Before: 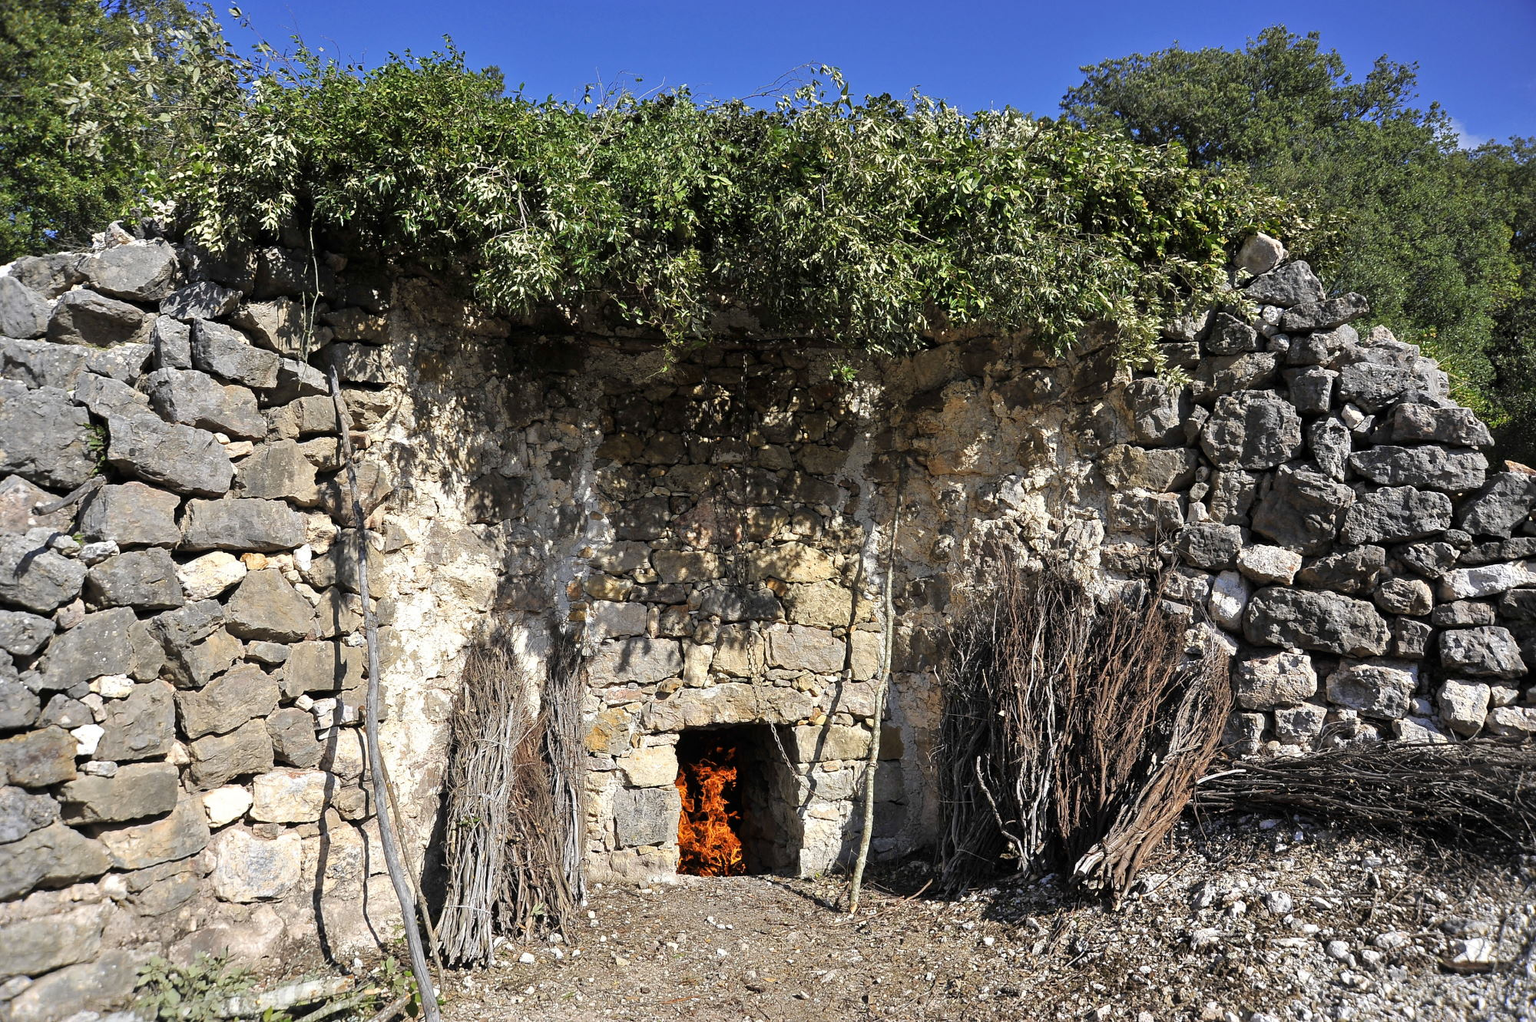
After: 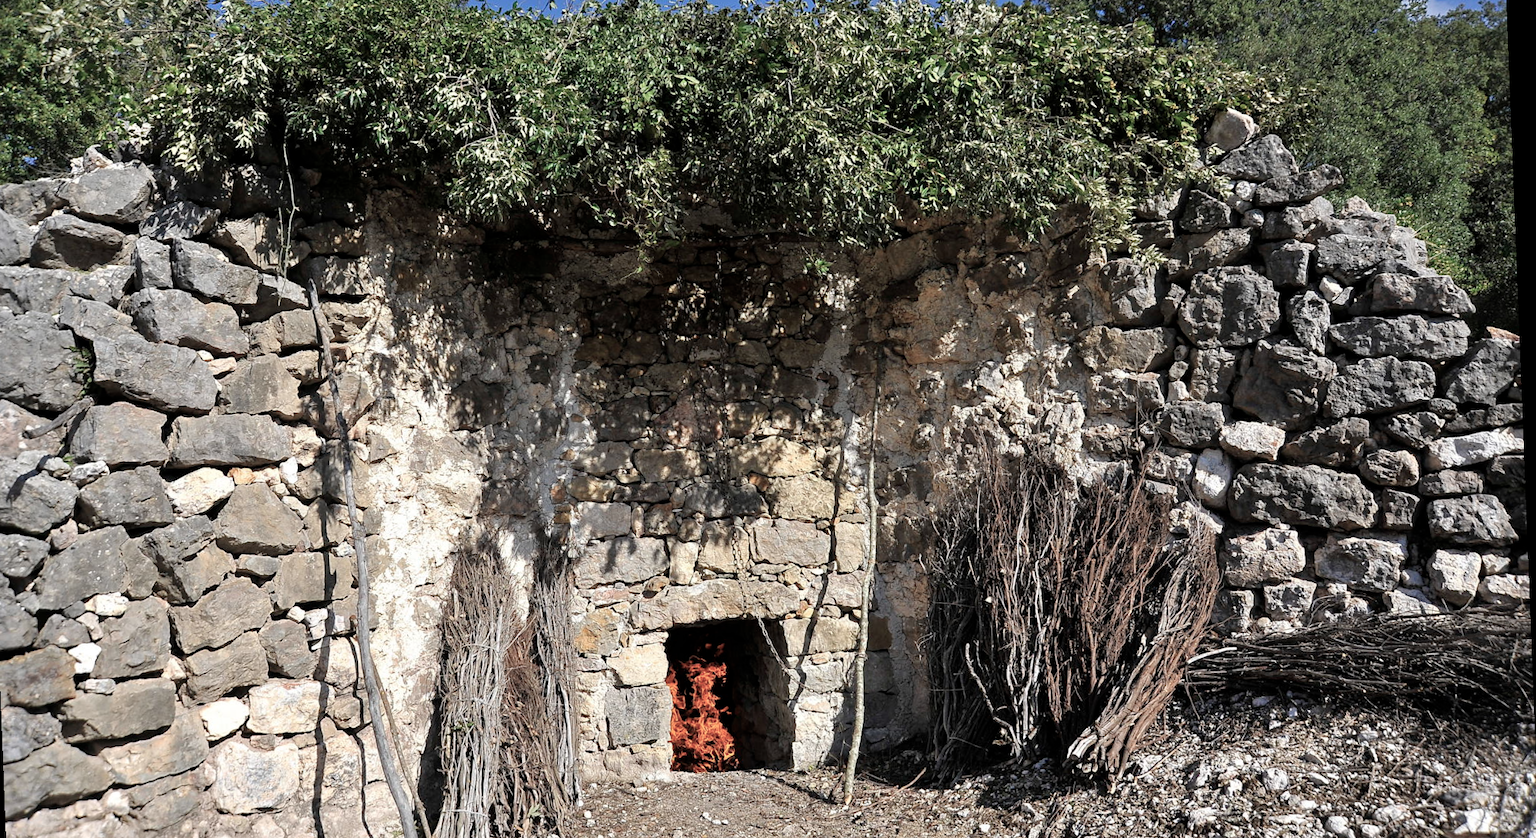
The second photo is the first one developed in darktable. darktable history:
color balance: input saturation 100.43%, contrast fulcrum 14.22%, output saturation 70.41%
crop and rotate: left 1.814%, top 12.818%, right 0.25%, bottom 9.225%
rotate and perspective: rotation -2.22°, lens shift (horizontal) -0.022, automatic cropping off
